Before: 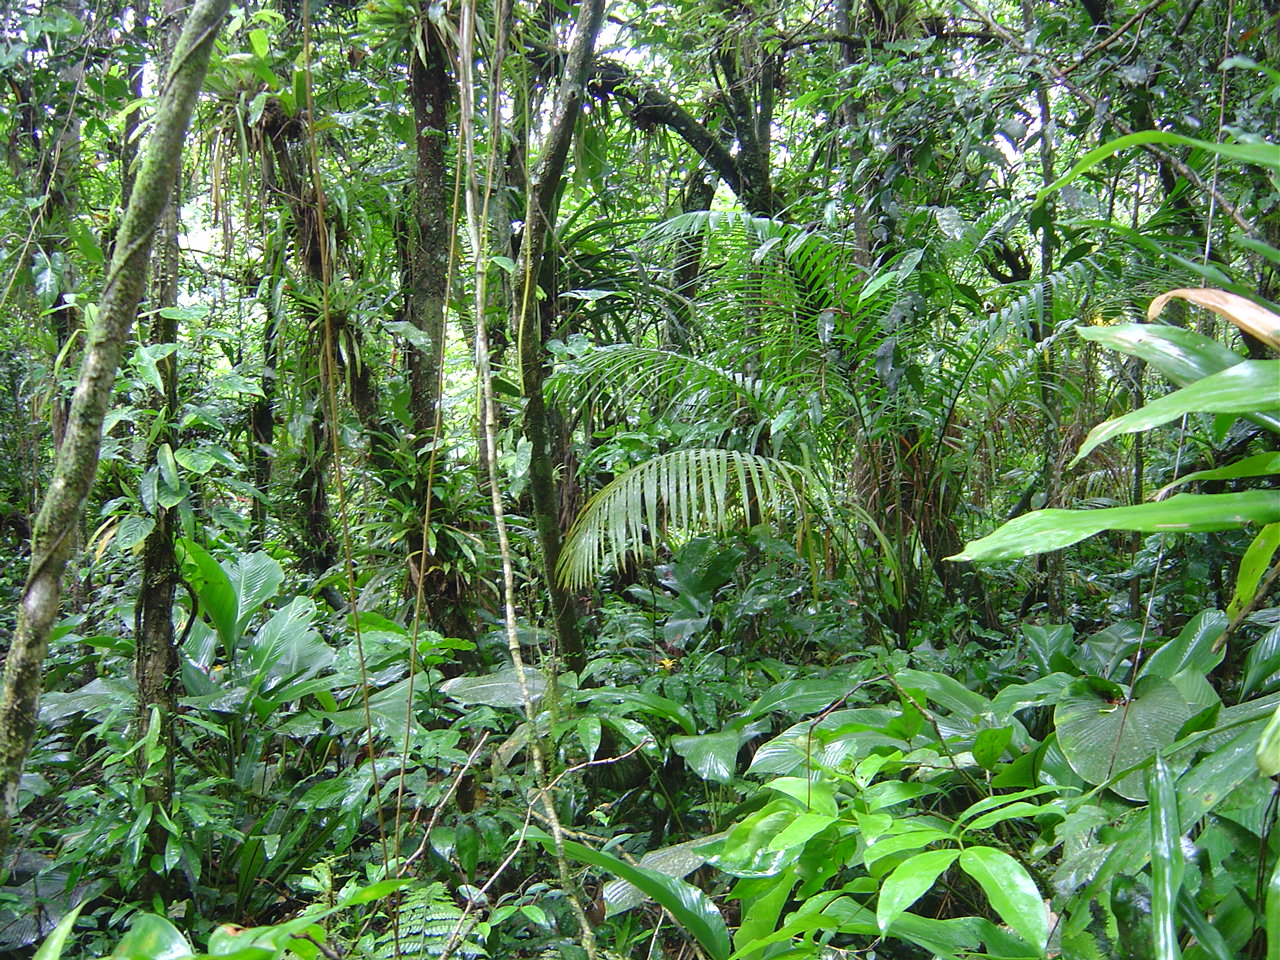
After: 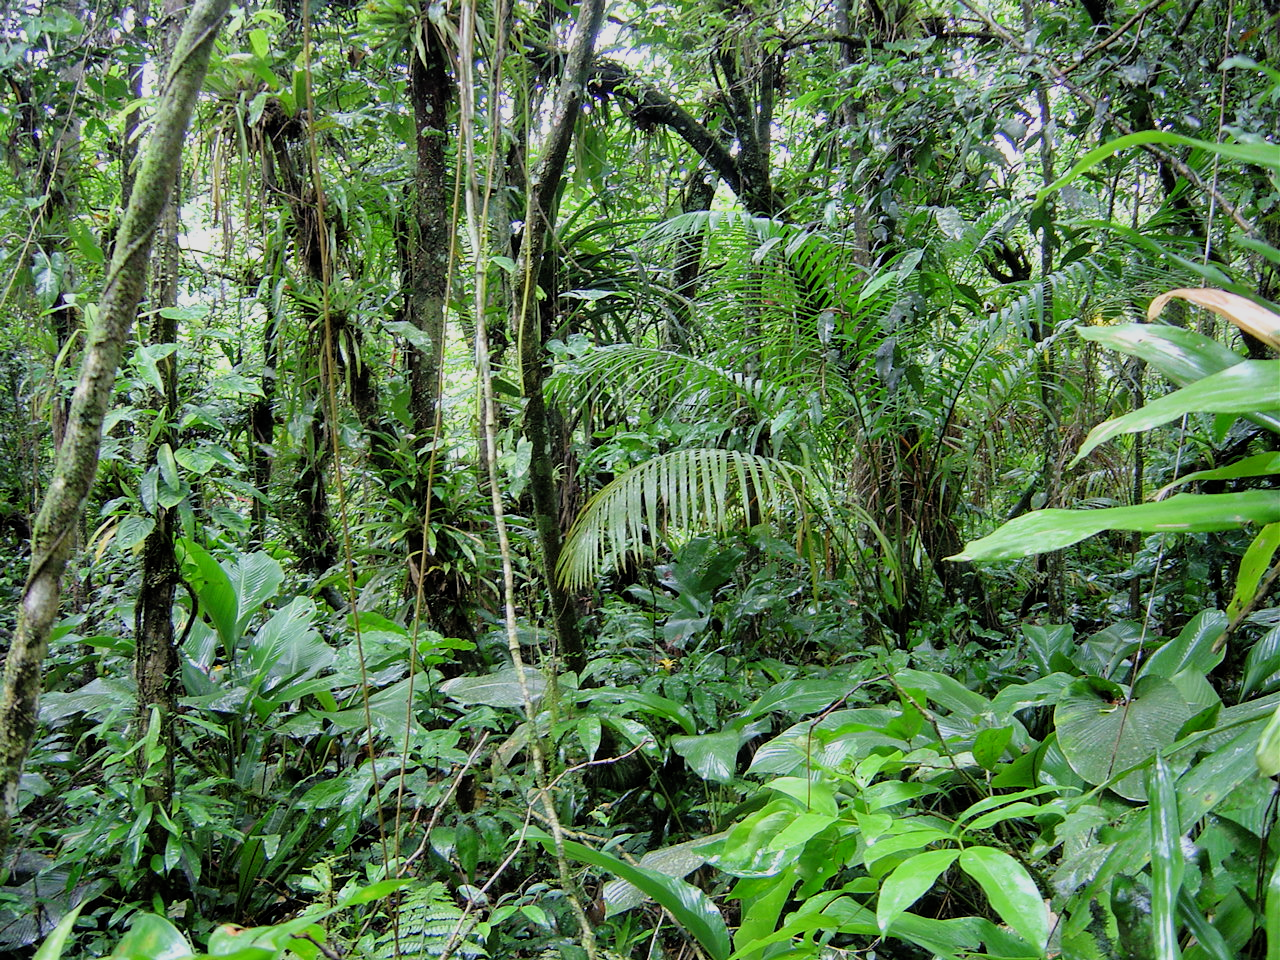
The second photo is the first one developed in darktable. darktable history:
exposure: compensate highlight preservation false
filmic rgb: black relative exposure -7.72 EV, white relative exposure 4.45 EV, target black luminance 0%, hardness 3.76, latitude 50.73%, contrast 1.074, highlights saturation mix 9.99%, shadows ↔ highlights balance -0.277%
